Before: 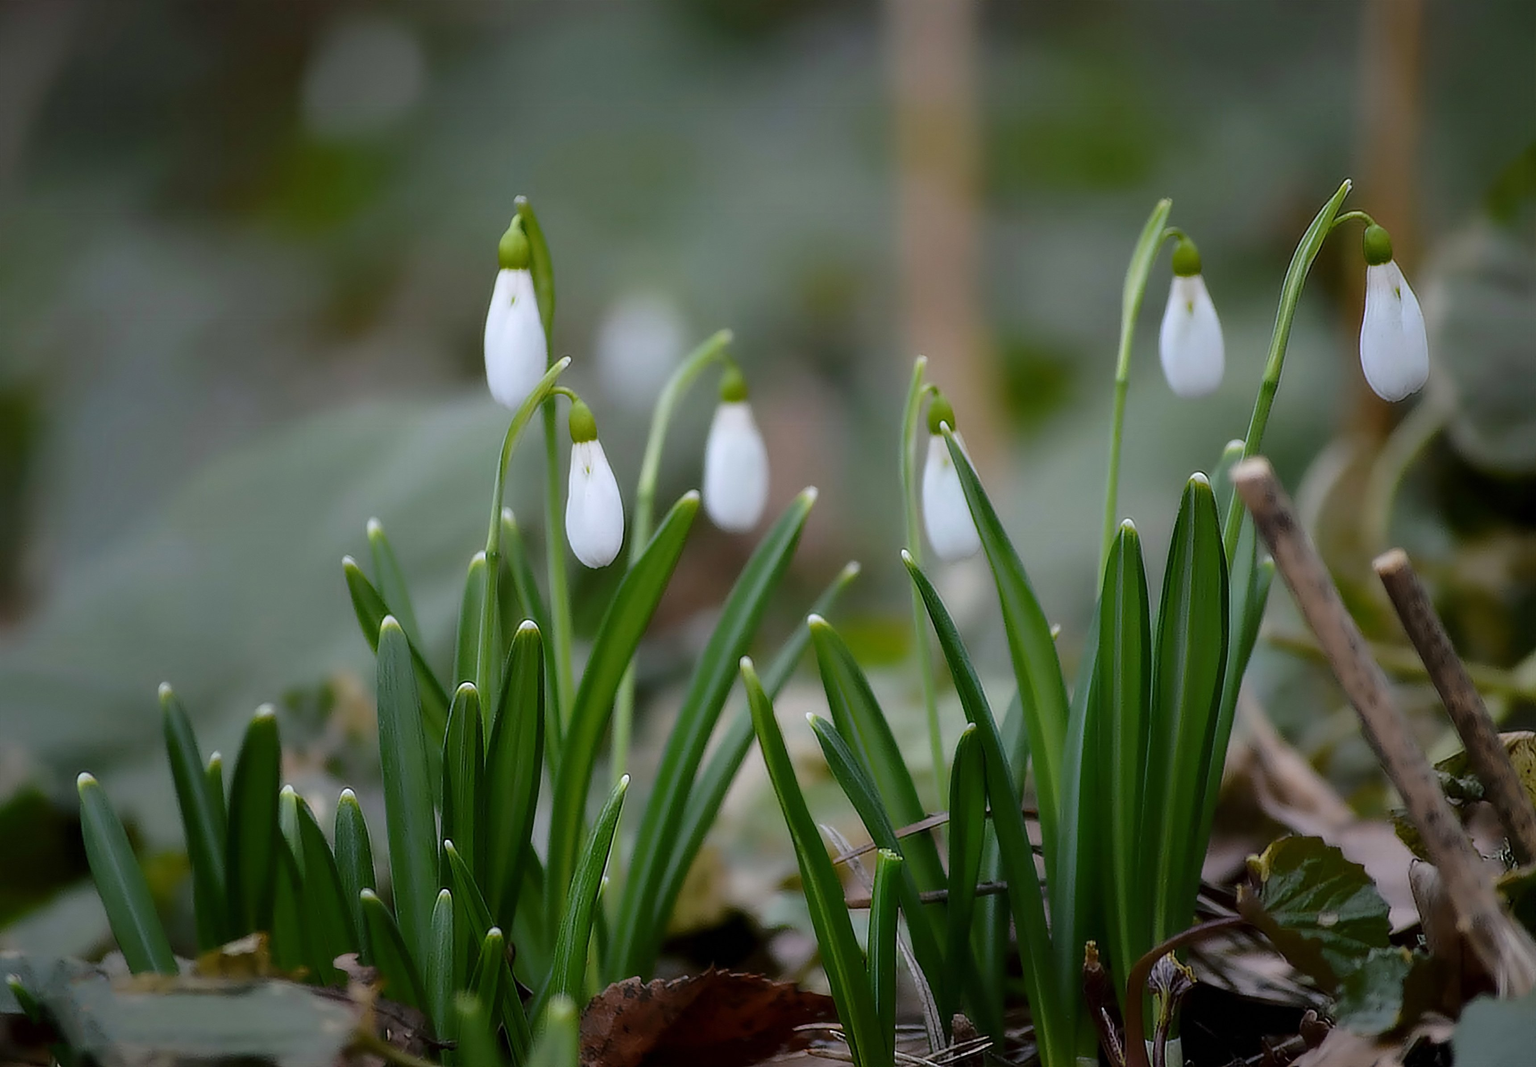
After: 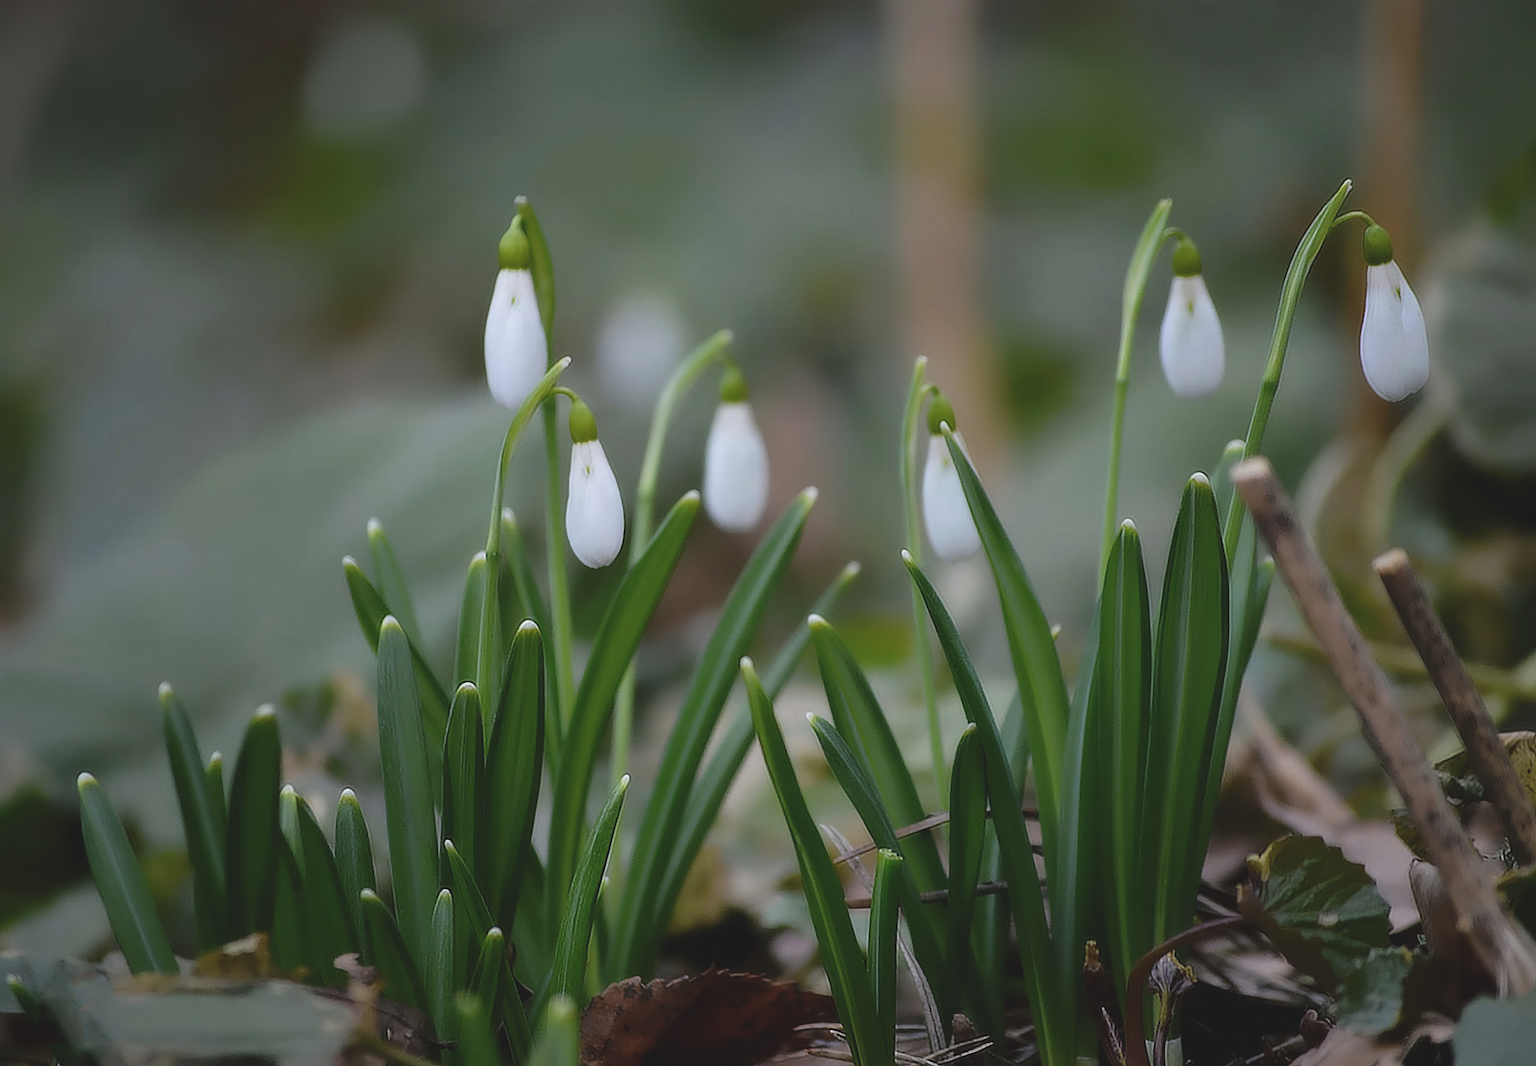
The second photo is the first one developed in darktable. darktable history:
exposure: black level correction -0.013, exposure -0.196 EV, compensate exposure bias true, compensate highlight preservation false
